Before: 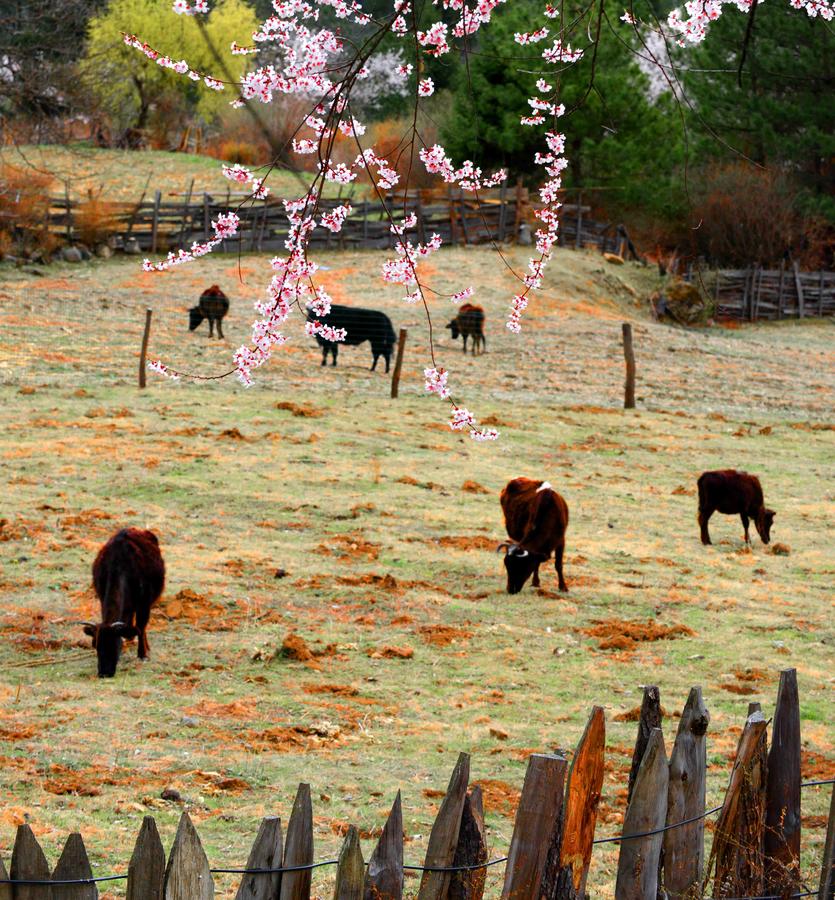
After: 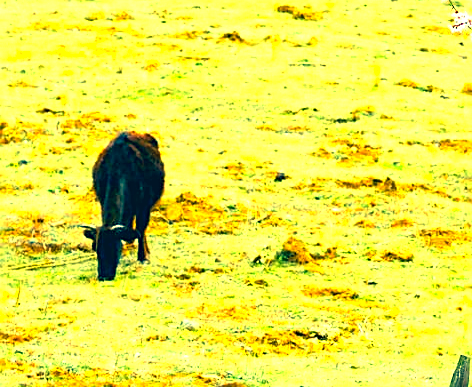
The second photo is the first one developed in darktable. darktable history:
crop: top 44.154%, right 43.443%, bottom 12.779%
exposure: black level correction 0.001, exposure 1.718 EV, compensate exposure bias true, compensate highlight preservation false
sharpen: amount 0.58
color correction: highlights a* -15.74, highlights b* 39.95, shadows a* -39.65, shadows b* -26.5
